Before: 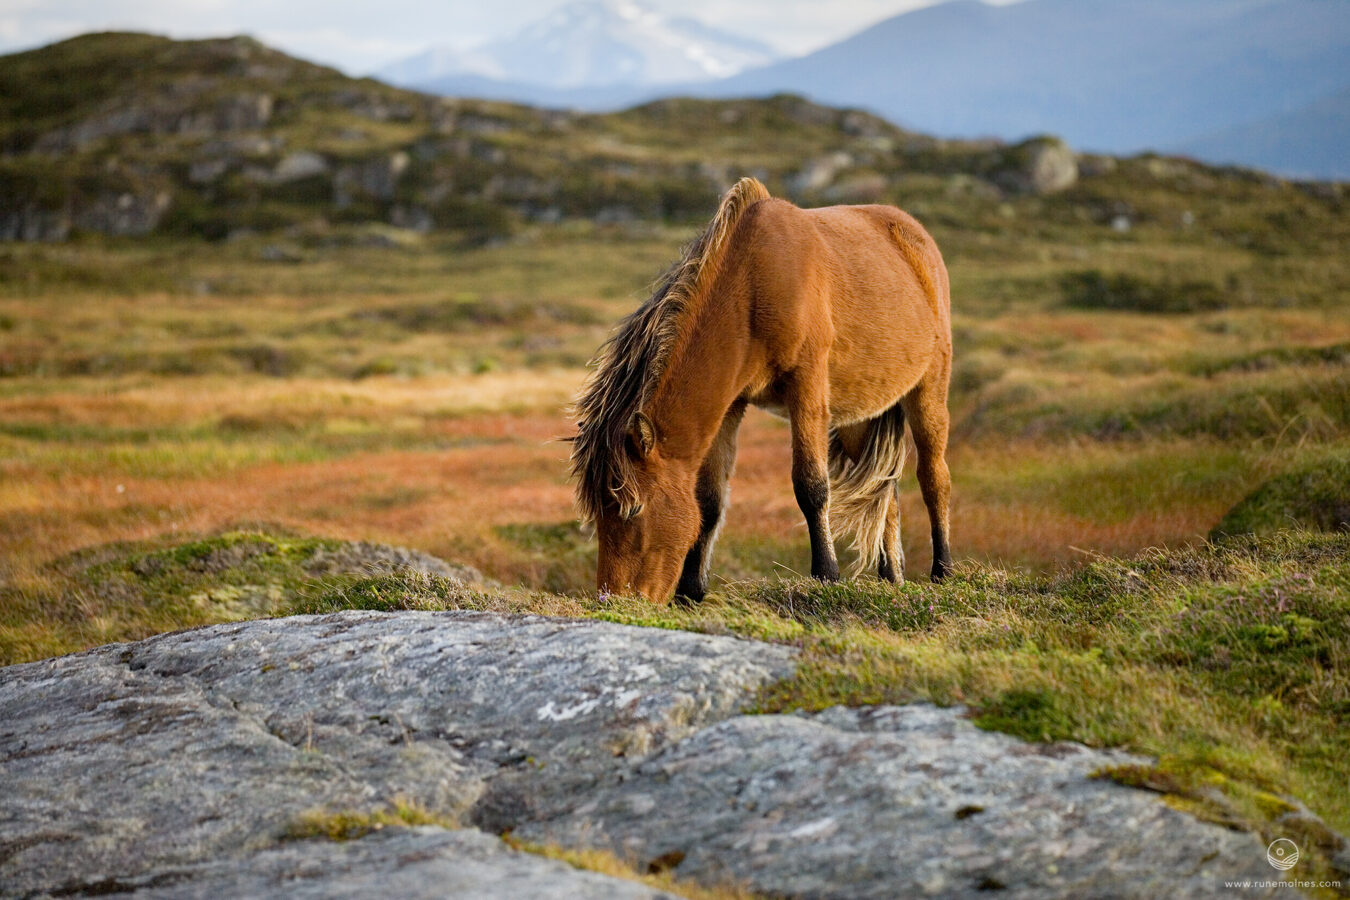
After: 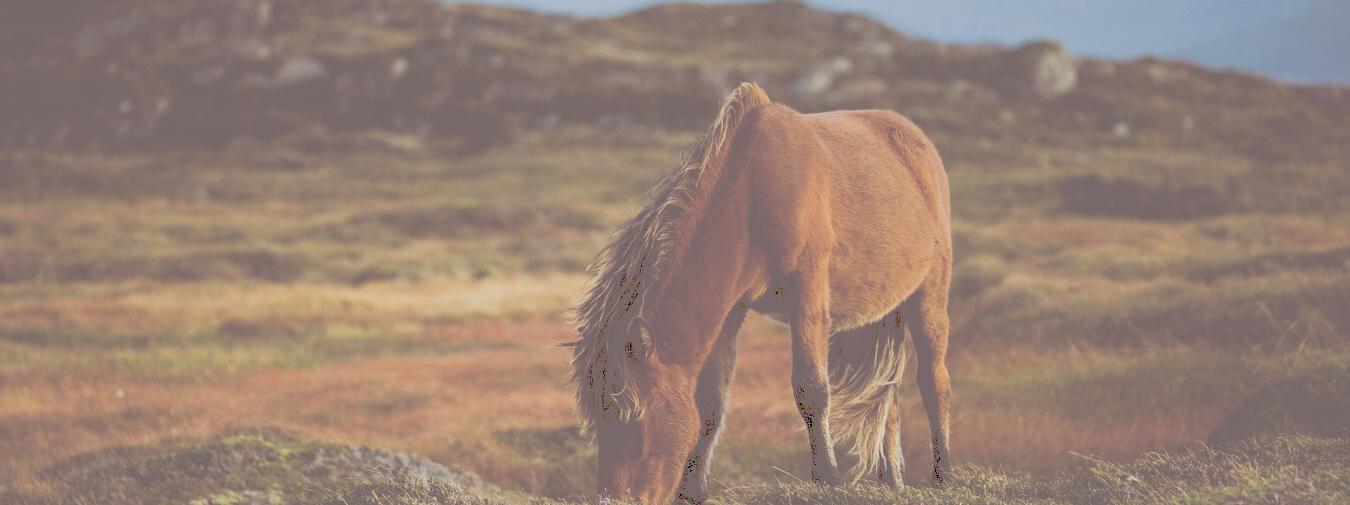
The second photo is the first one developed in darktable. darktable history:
tone curve: curves: ch0 [(0, 0) (0.003, 0.464) (0.011, 0.464) (0.025, 0.464) (0.044, 0.464) (0.069, 0.464) (0.1, 0.463) (0.136, 0.463) (0.177, 0.464) (0.224, 0.469) (0.277, 0.482) (0.335, 0.501) (0.399, 0.53) (0.468, 0.567) (0.543, 0.61) (0.623, 0.663) (0.709, 0.718) (0.801, 0.779) (0.898, 0.842) (1, 1)], preserve colors none
split-toning: shadows › saturation 0.24, highlights › hue 54°, highlights › saturation 0.24
crop and rotate: top 10.605%, bottom 33.274%
